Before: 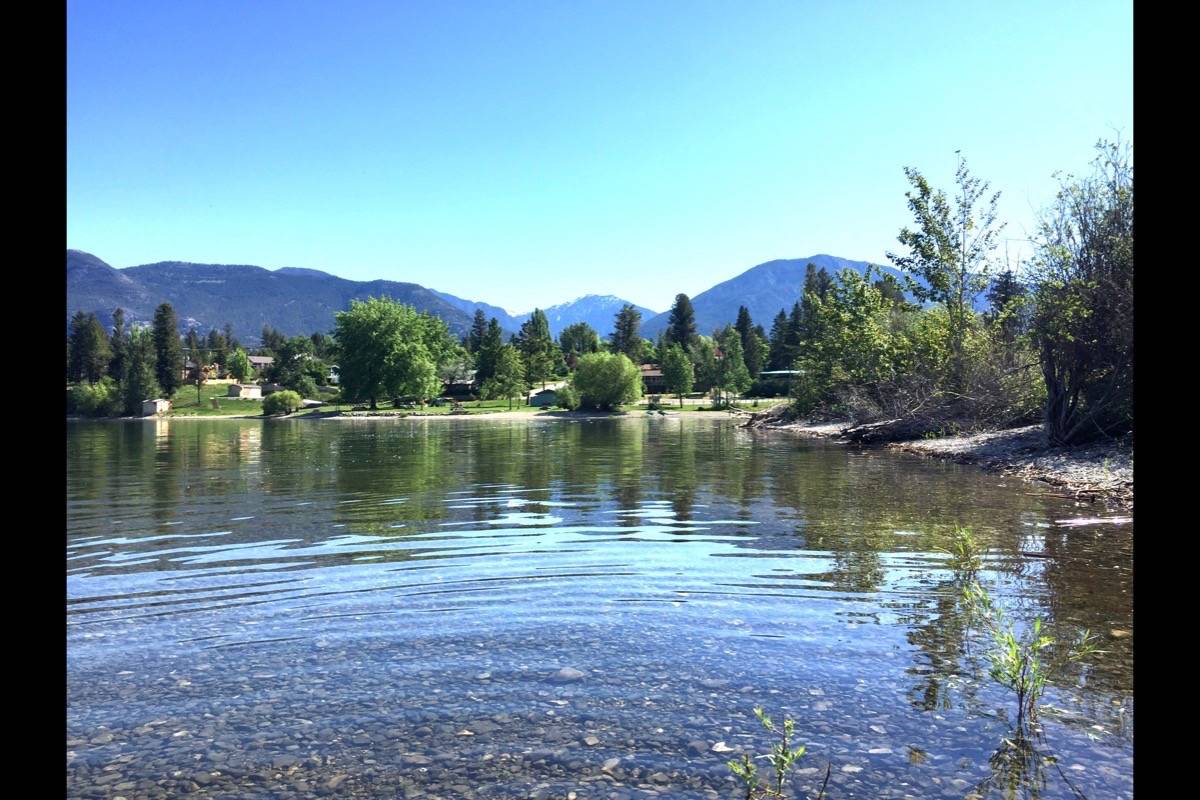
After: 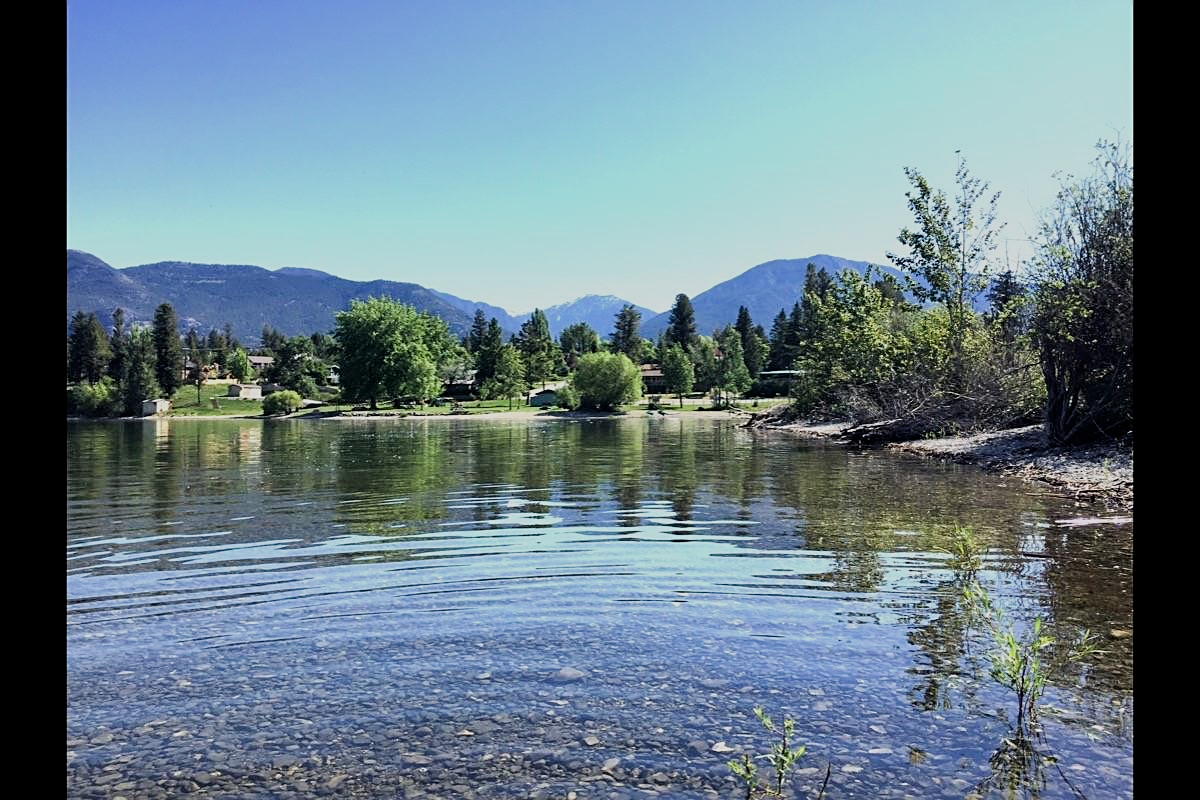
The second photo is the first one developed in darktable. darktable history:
sharpen: on, module defaults
filmic rgb: black relative exposure -7.65 EV, white relative exposure 4.56 EV, hardness 3.61, contrast 1.05
